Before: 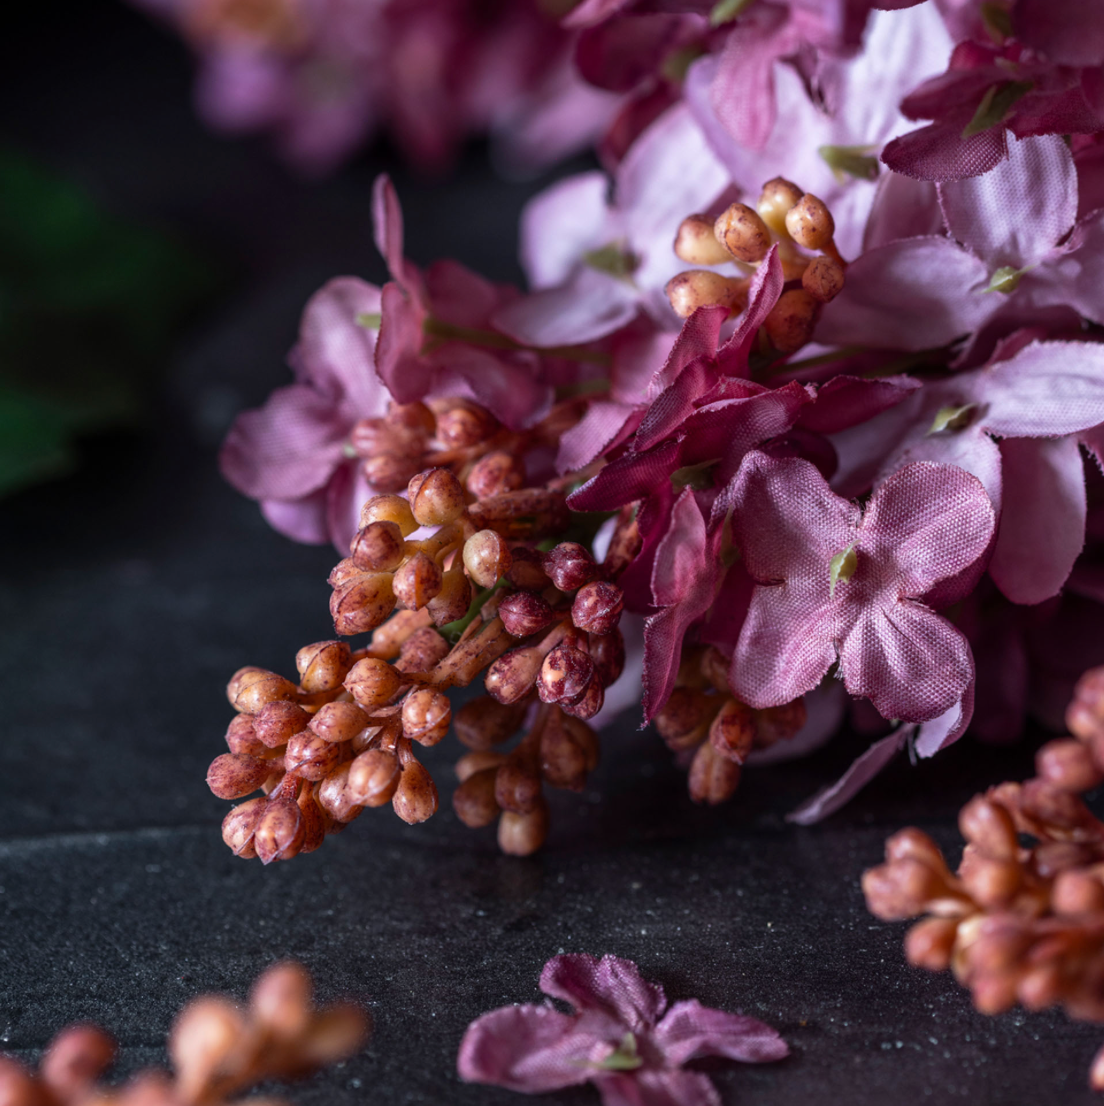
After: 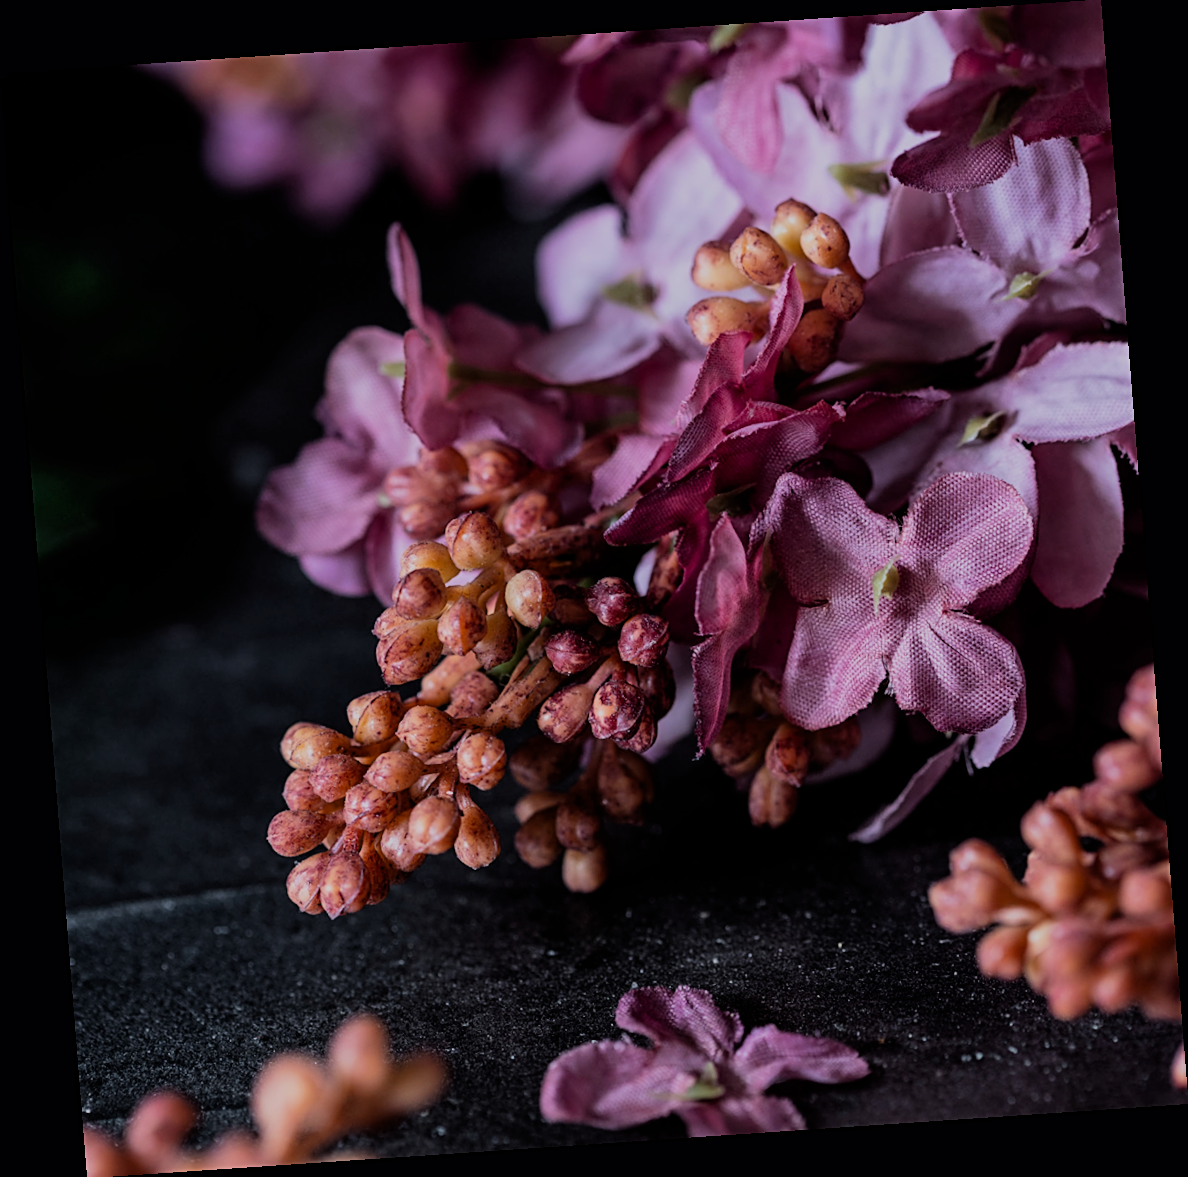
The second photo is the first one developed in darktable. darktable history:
sharpen: on, module defaults
rotate and perspective: rotation -4.2°, shear 0.006, automatic cropping off
filmic rgb: black relative exposure -6.15 EV, white relative exposure 6.96 EV, hardness 2.23, color science v6 (2022)
